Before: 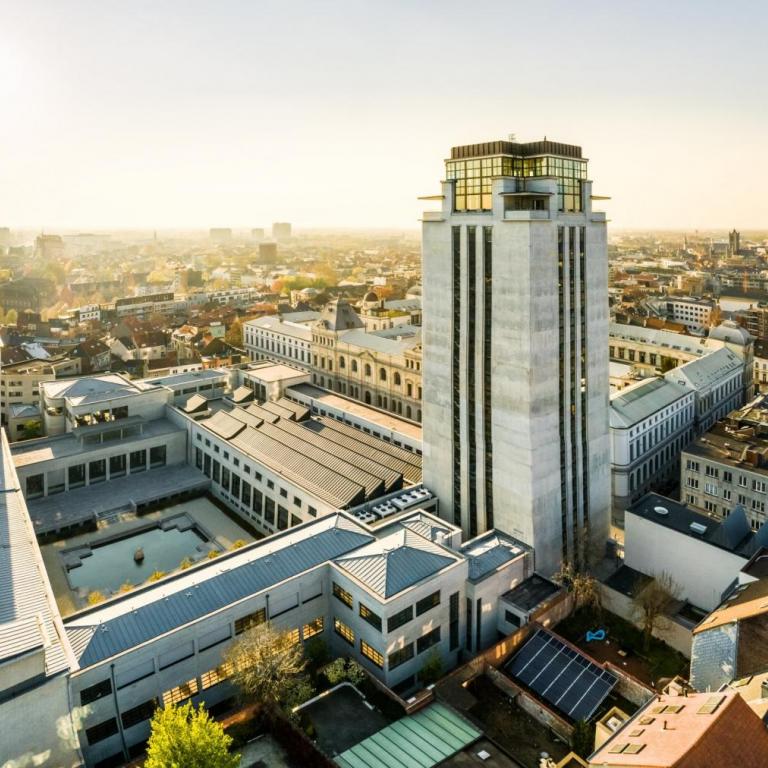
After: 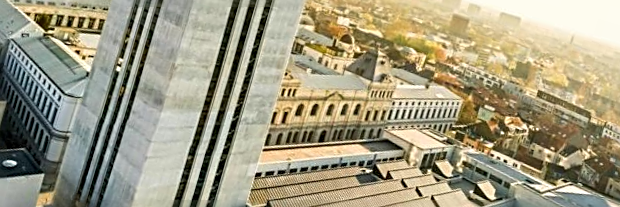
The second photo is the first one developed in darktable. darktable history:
crop and rotate: angle 16.12°, top 30.835%, bottom 35.653%
sharpen: radius 2.676, amount 0.669
